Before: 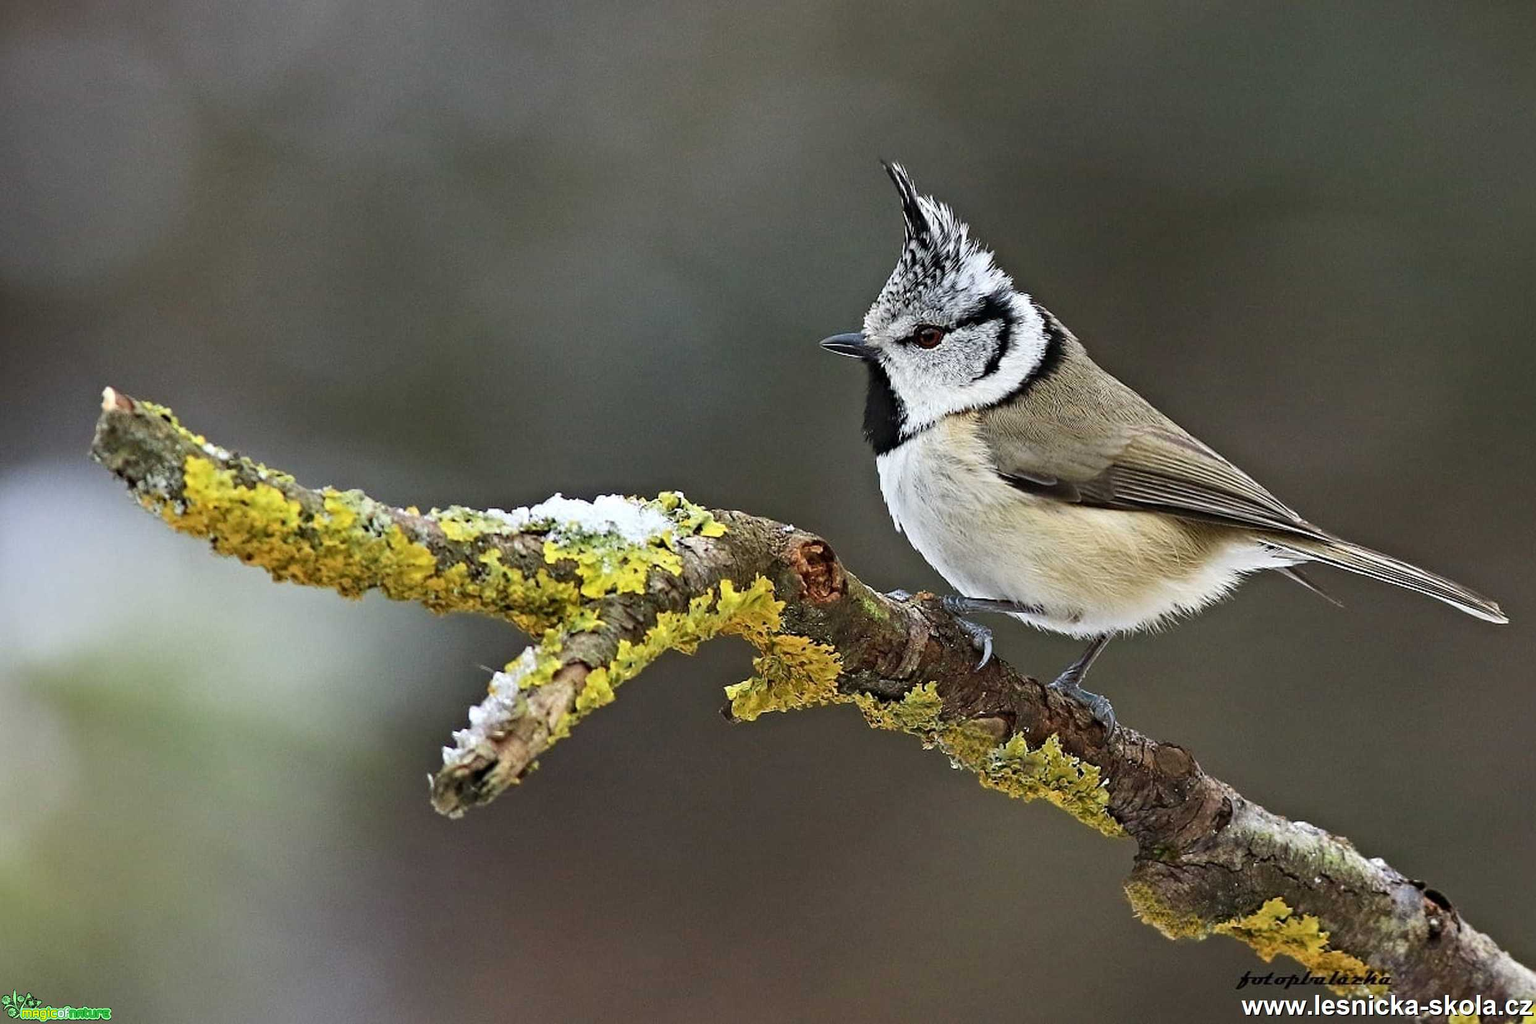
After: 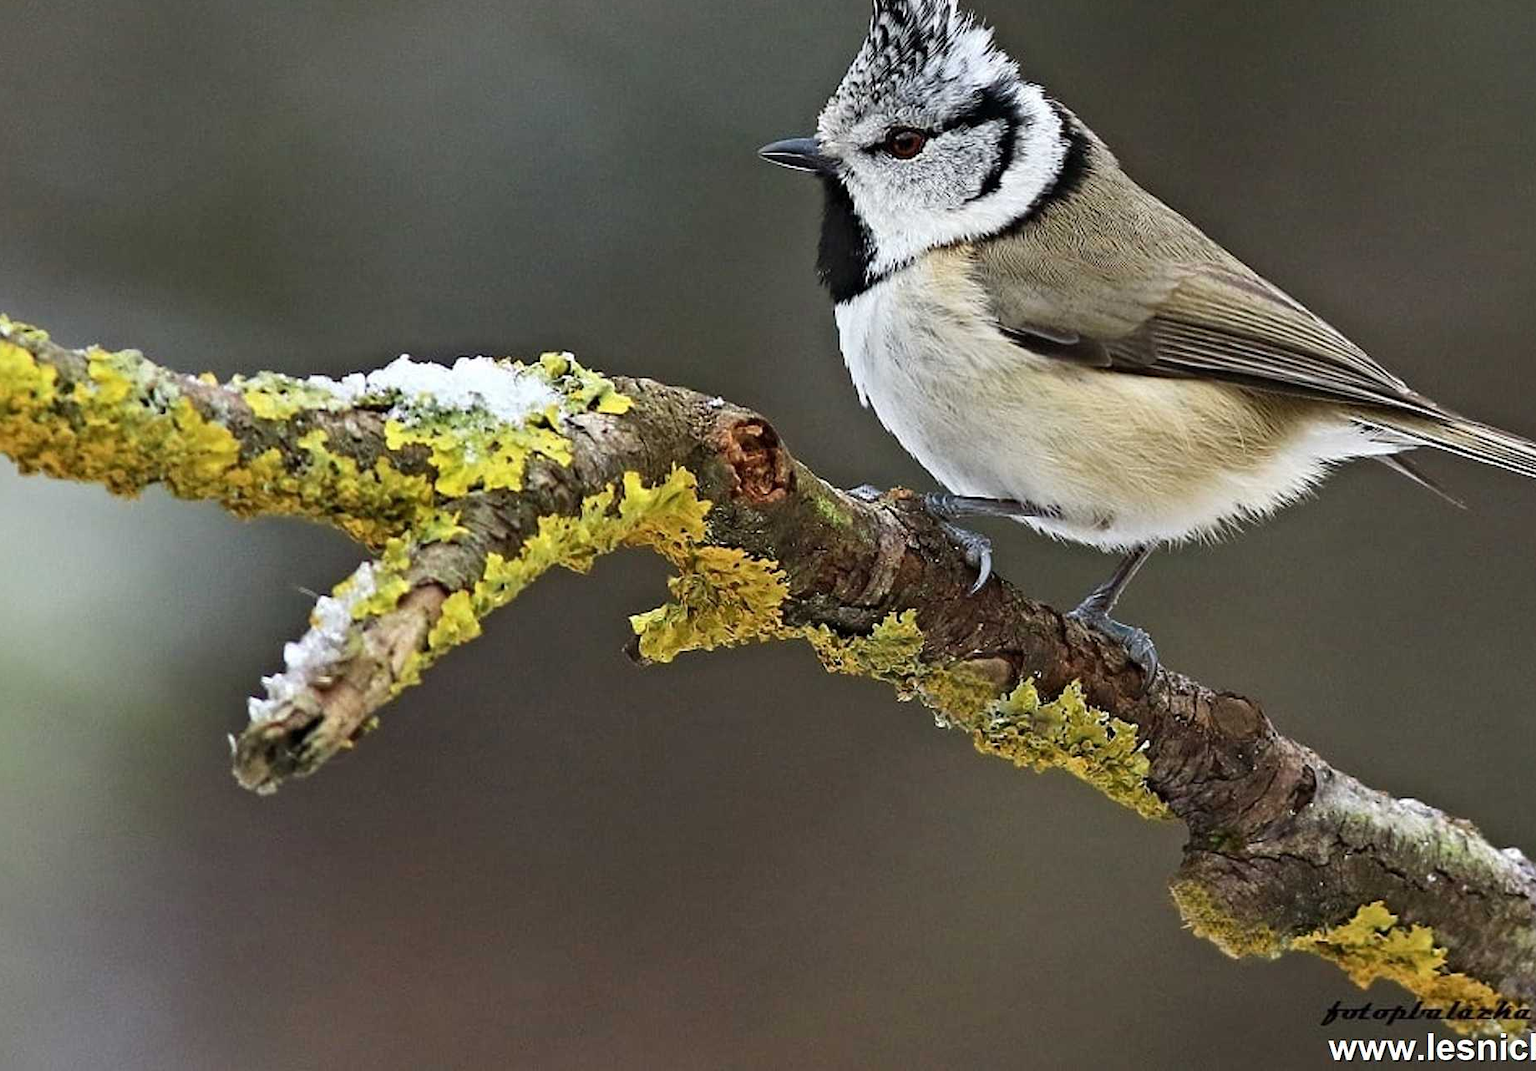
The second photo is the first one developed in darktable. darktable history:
crop: left 16.883%, top 22.573%, right 9.105%
